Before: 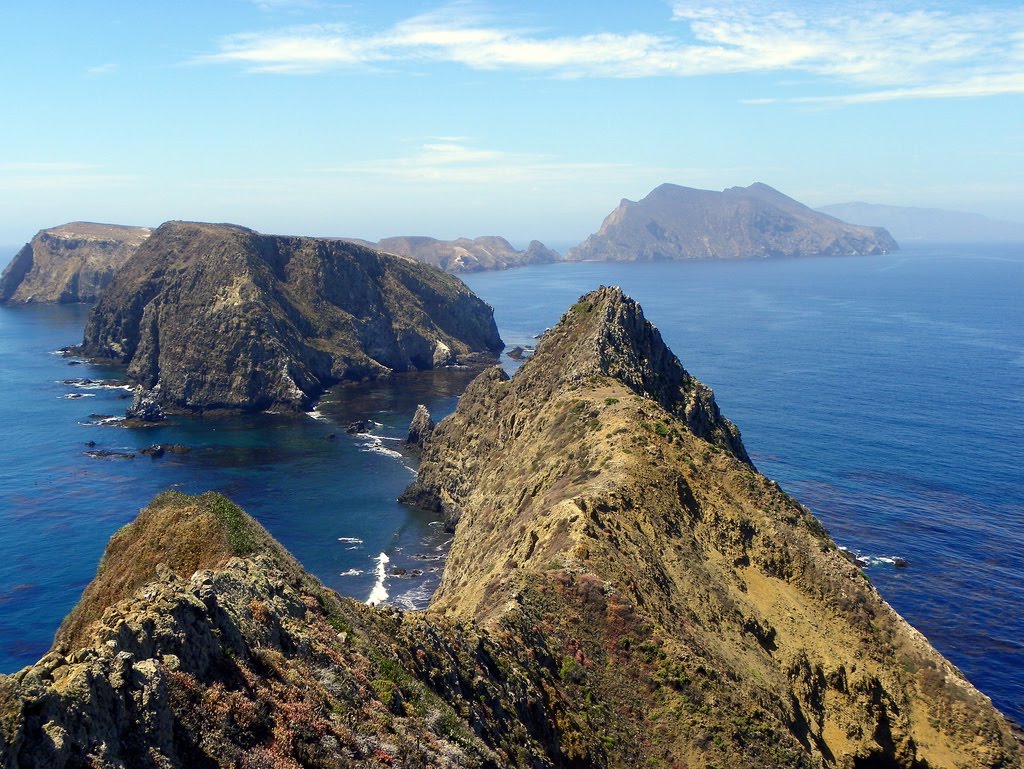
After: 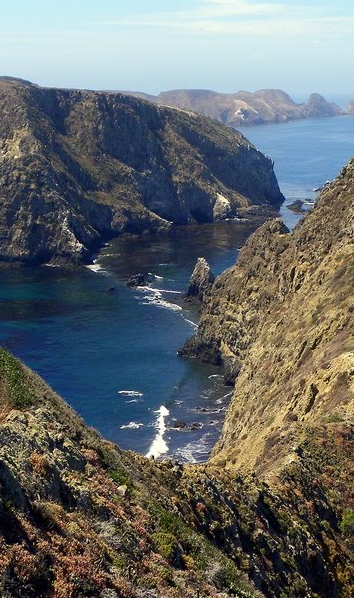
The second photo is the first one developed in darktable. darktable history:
crop and rotate: left 21.564%, top 19.117%, right 43.784%, bottom 3.002%
